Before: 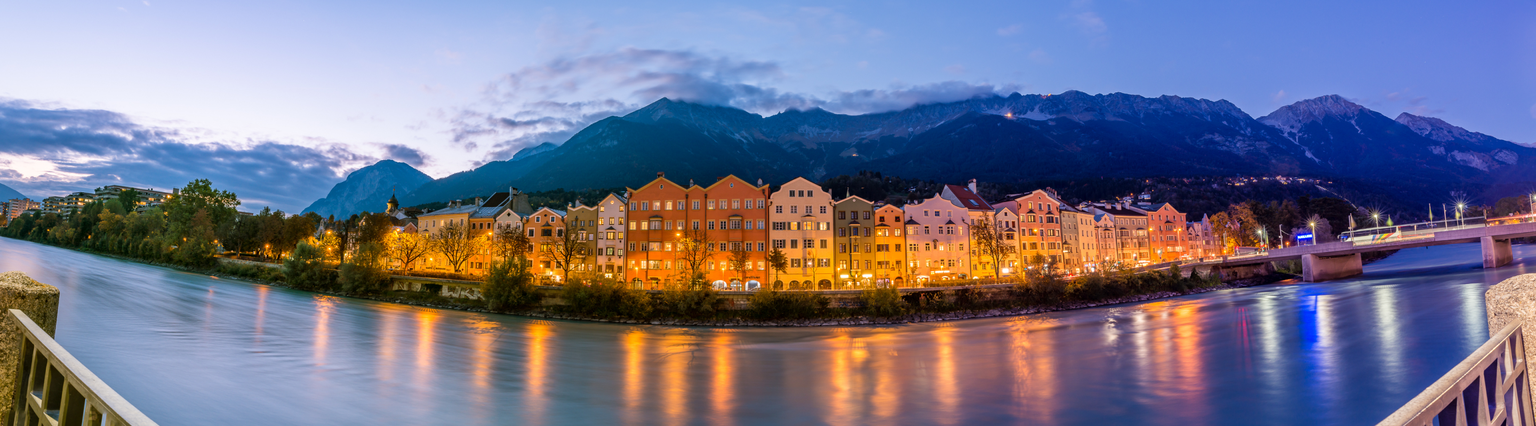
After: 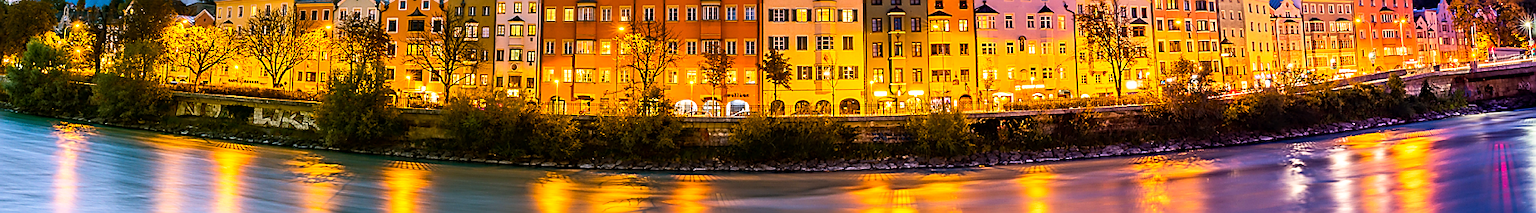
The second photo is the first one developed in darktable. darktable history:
tone equalizer: -8 EV -0.402 EV, -7 EV -0.4 EV, -6 EV -0.356 EV, -5 EV -0.252 EV, -3 EV 0.245 EV, -2 EV 0.326 EV, -1 EV 0.389 EV, +0 EV 0.443 EV, edges refinement/feathering 500, mask exposure compensation -1.57 EV, preserve details no
crop: left 18.219%, top 50.85%, right 17.601%, bottom 16.88%
haze removal: compatibility mode true, adaptive false
base curve: curves: ch0 [(0, 0) (0.666, 0.806) (1, 1)], preserve colors none
color balance rgb: perceptual saturation grading › global saturation 19.539%, global vibrance 20%
sharpen: radius 1.36, amount 1.241, threshold 0.673
